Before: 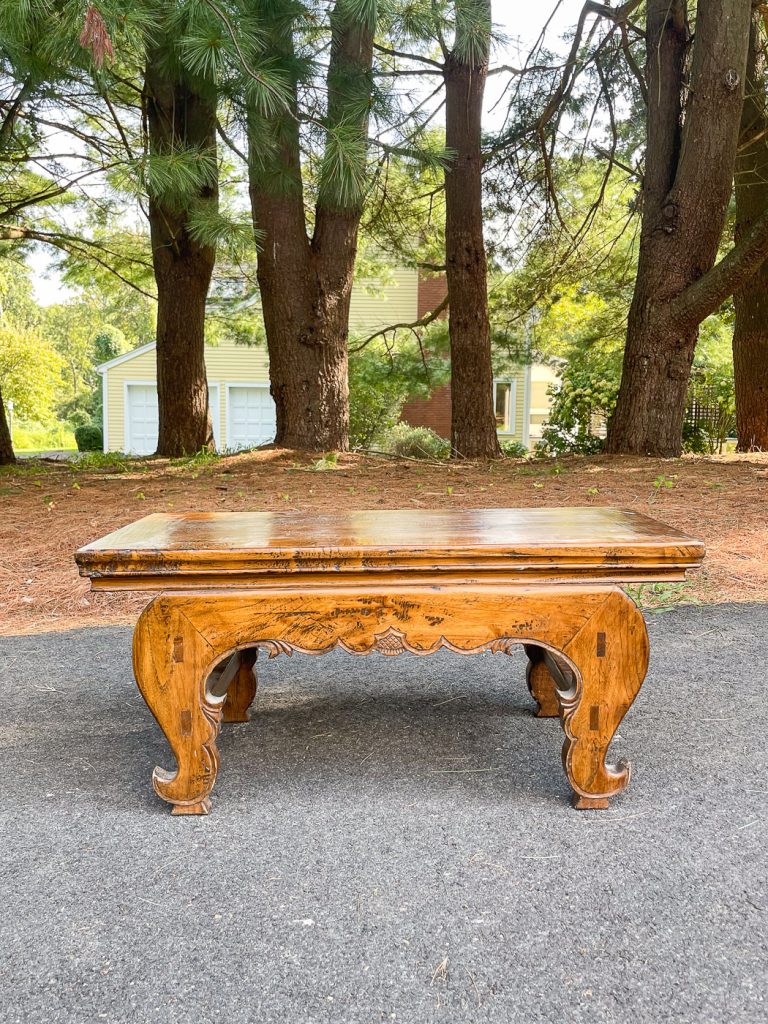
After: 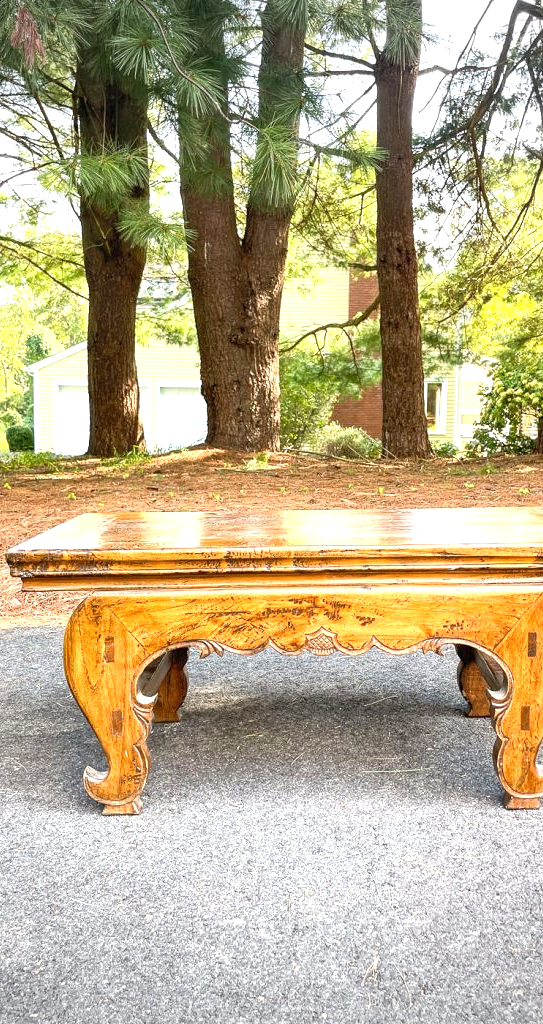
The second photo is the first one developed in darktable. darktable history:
exposure: black level correction 0, exposure 0.9 EV, compensate highlight preservation false
vignetting: width/height ratio 1.094
local contrast: highlights 100%, shadows 100%, detail 120%, midtone range 0.2
crop and rotate: left 9.061%, right 20.142%
